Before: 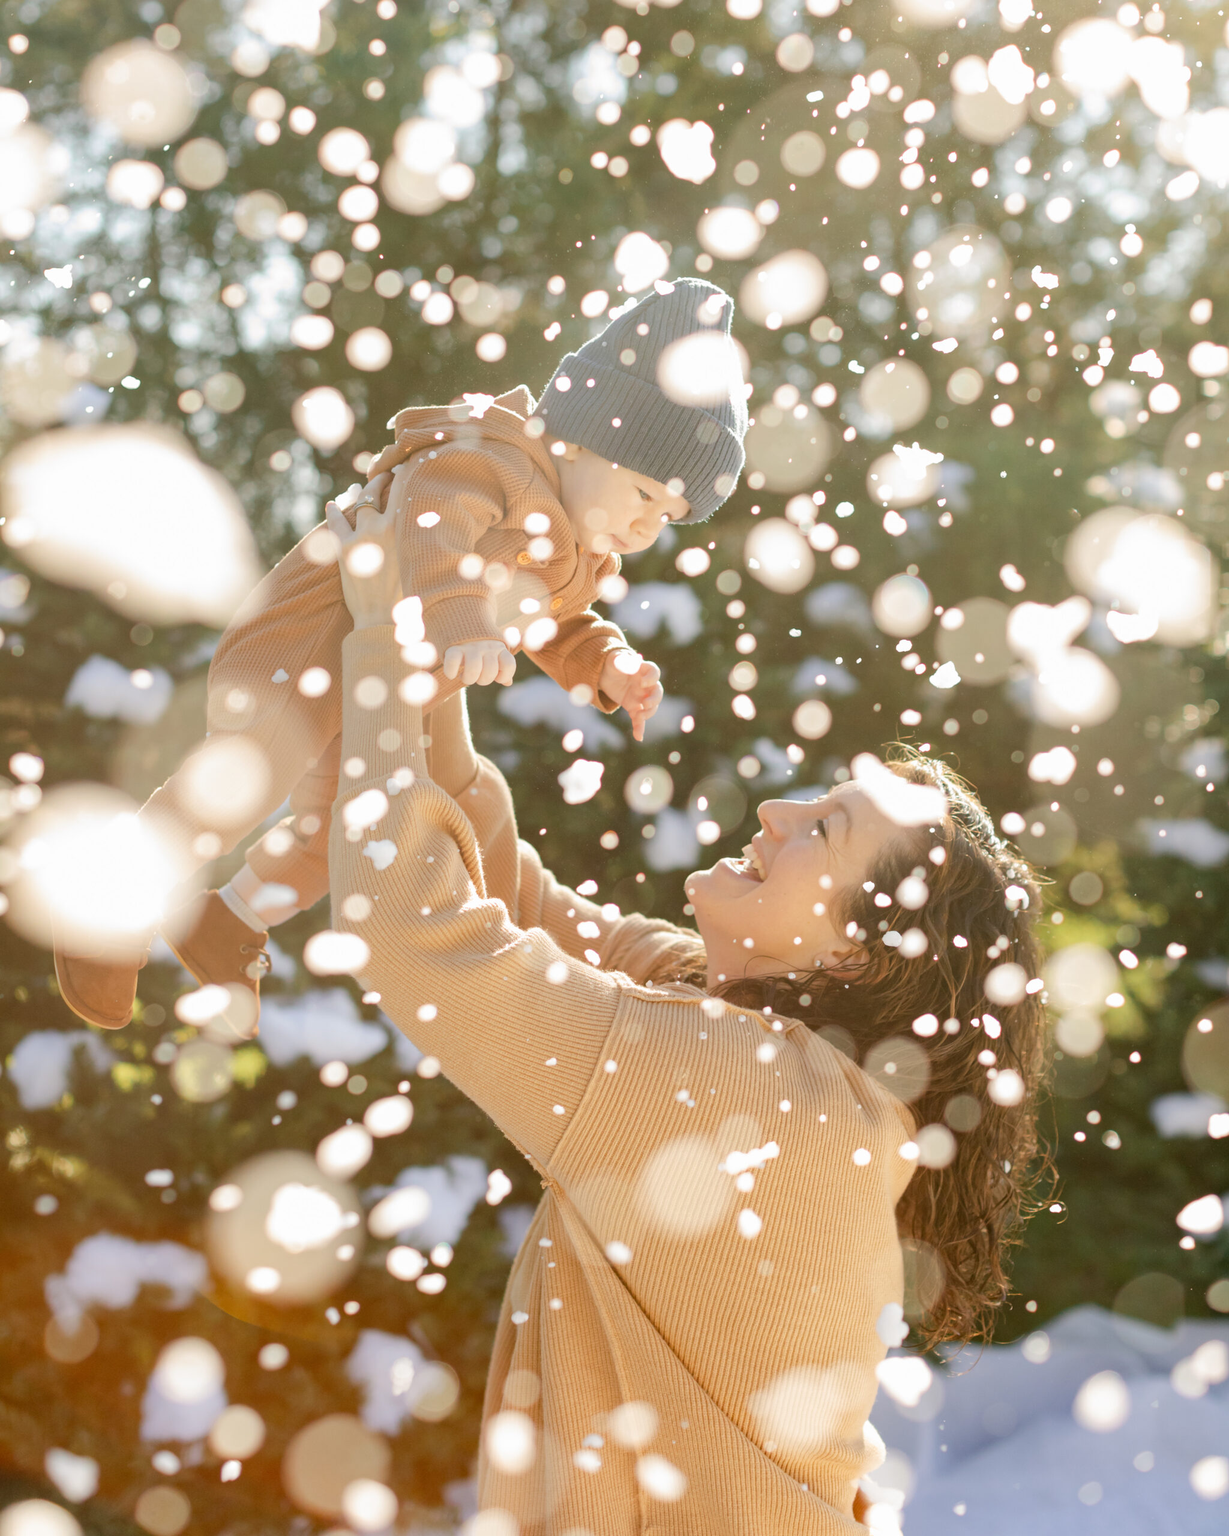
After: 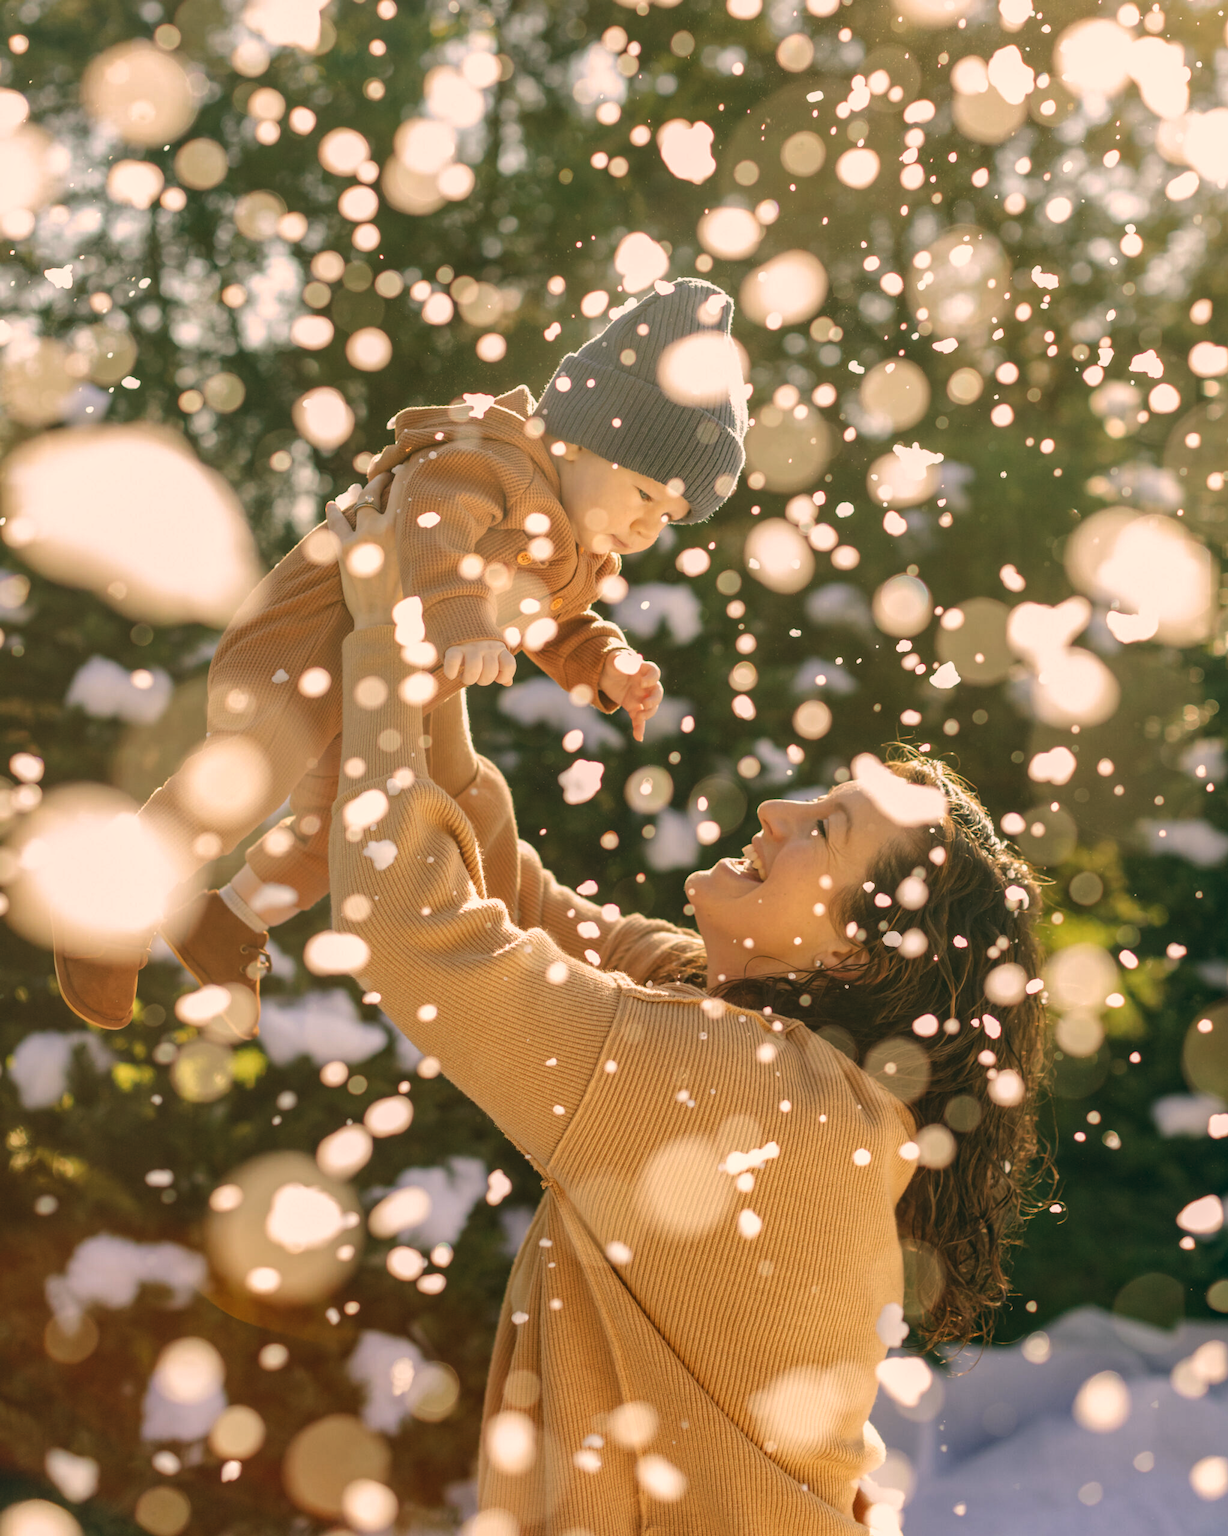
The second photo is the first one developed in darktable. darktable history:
color correction: highlights a* 1.39, highlights b* 17.83
color balance: lift [1.016, 0.983, 1, 1.017], gamma [0.78, 1.018, 1.043, 0.957], gain [0.786, 1.063, 0.937, 1.017], input saturation 118.26%, contrast 13.43%, contrast fulcrum 21.62%, output saturation 82.76%
exposure: exposure -0.04 EV, compensate highlight preservation false
local contrast: on, module defaults
shadows and highlights: shadows 25, highlights -25
